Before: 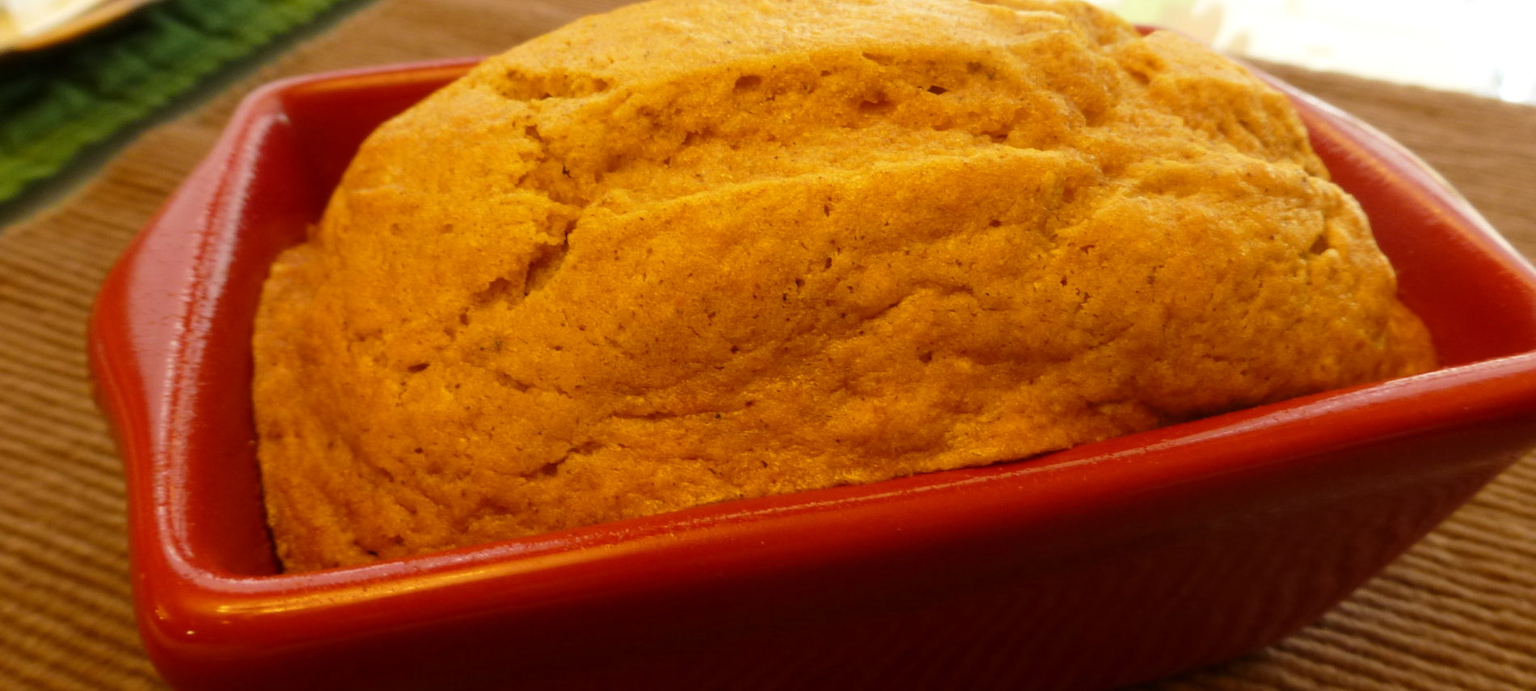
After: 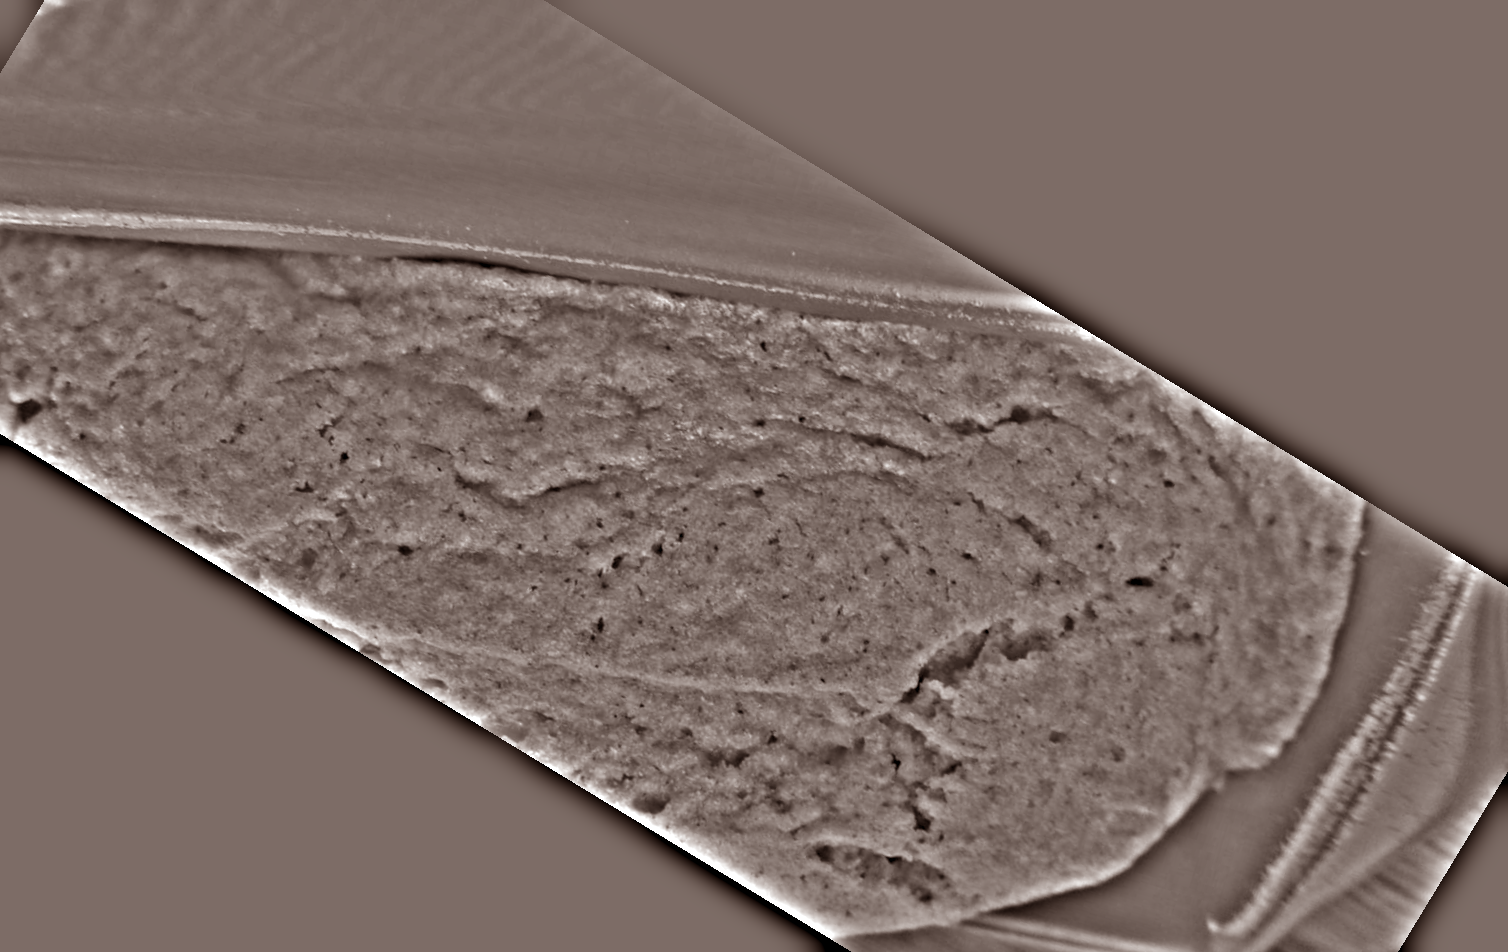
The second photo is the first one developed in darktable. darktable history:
color correction: highlights a* -0.137, highlights b* 0.137
rotate and perspective: rotation -14.8°, crop left 0.1, crop right 0.903, crop top 0.25, crop bottom 0.748
rgb levels: mode RGB, independent channels, levels [[0, 0.5, 1], [0, 0.521, 1], [0, 0.536, 1]]
highpass: on, module defaults
crop and rotate: angle 148.68°, left 9.111%, top 15.603%, right 4.588%, bottom 17.041%
exposure: compensate highlight preservation false
white balance: red 0.954, blue 1.079
